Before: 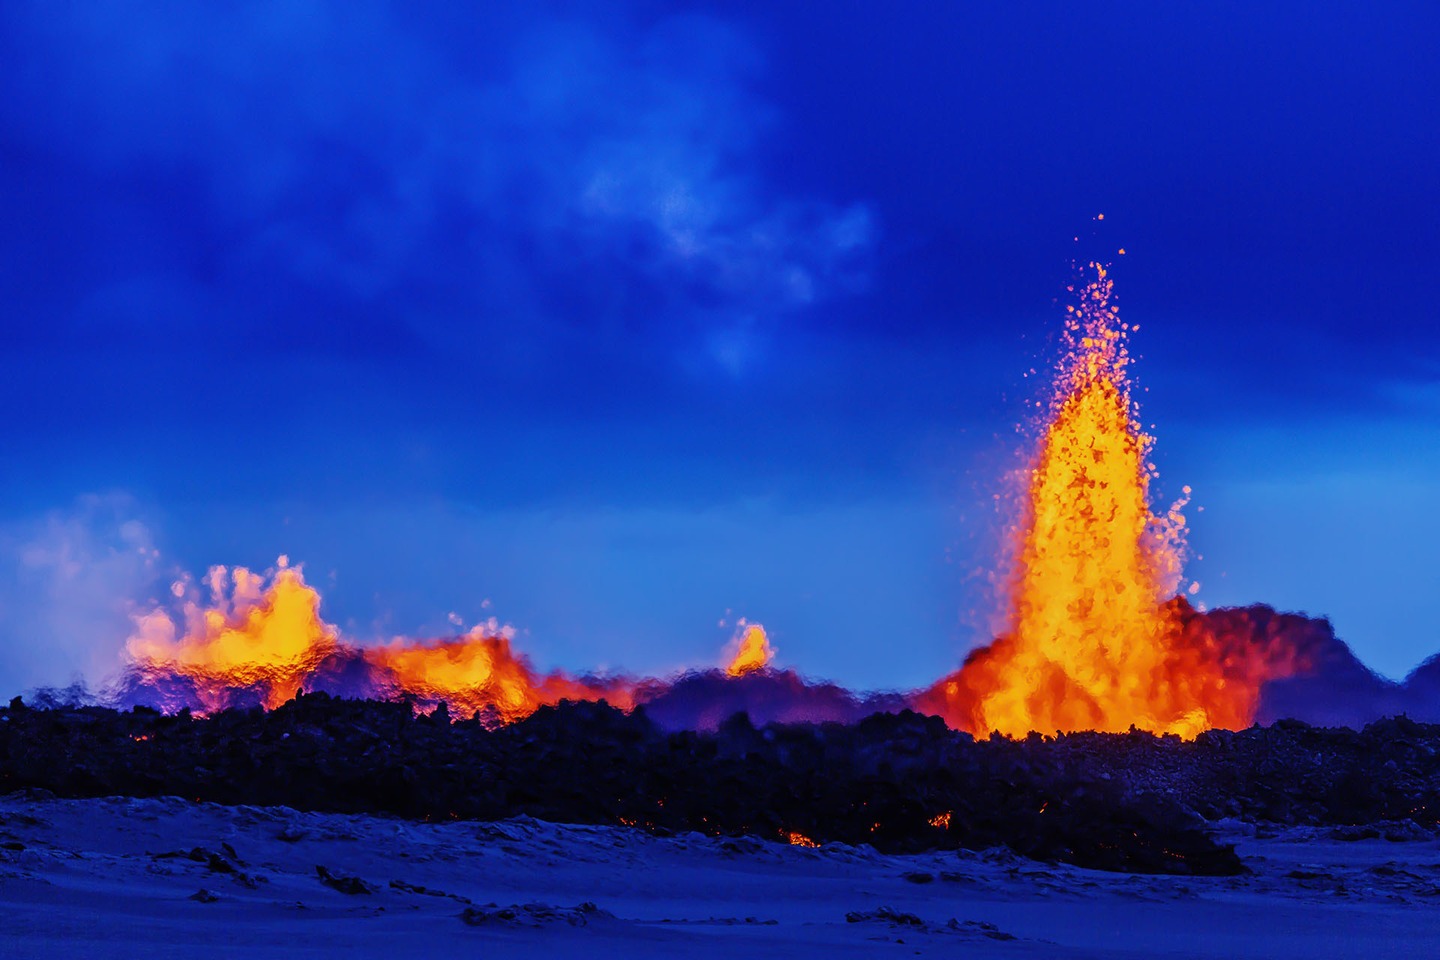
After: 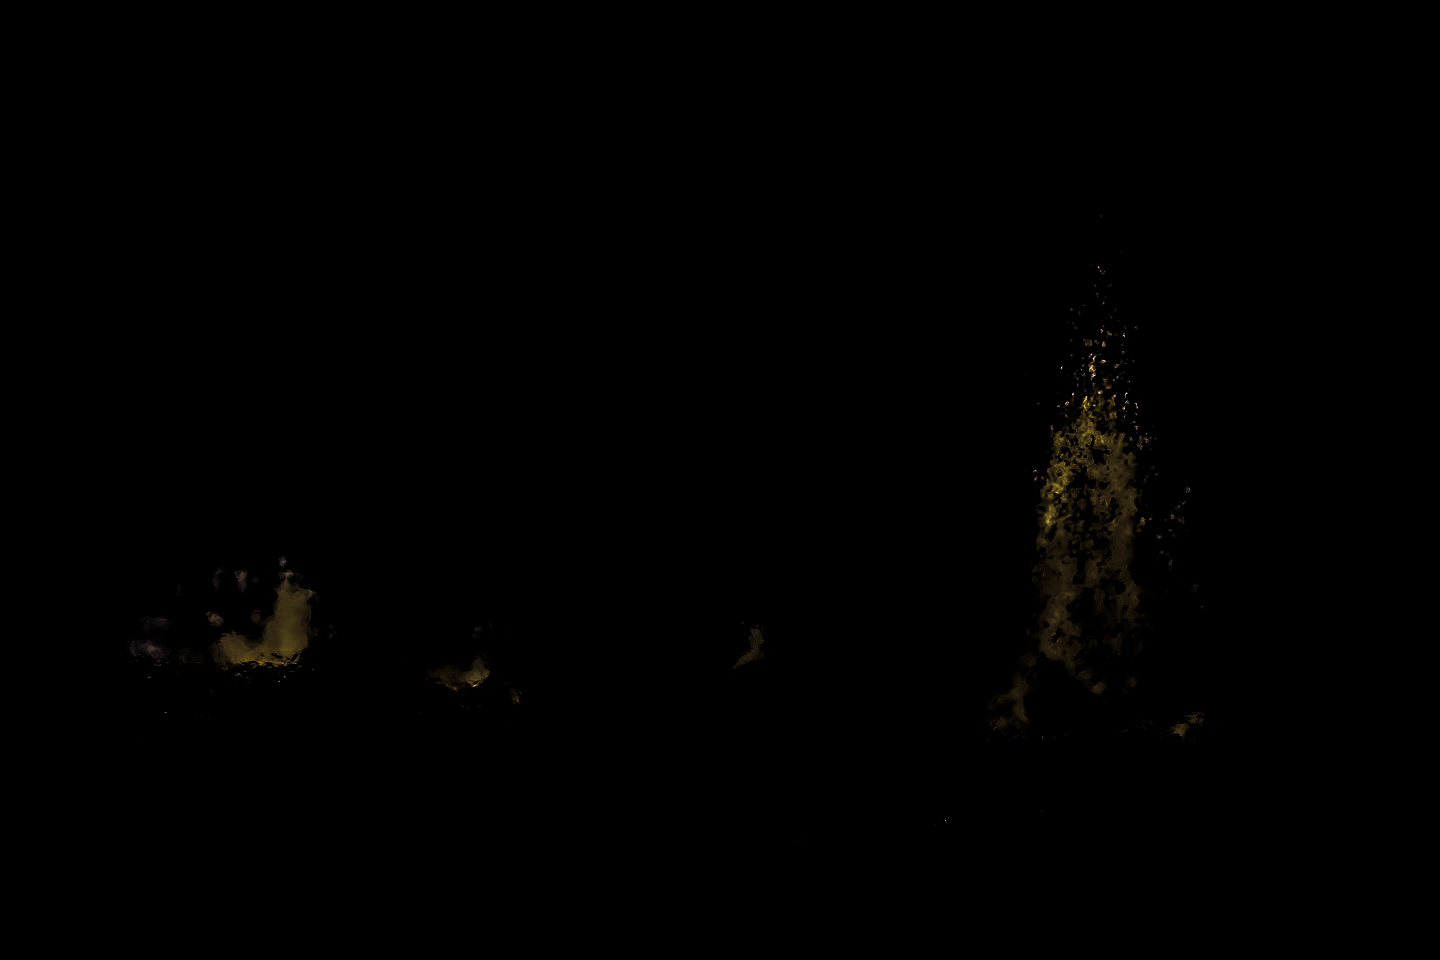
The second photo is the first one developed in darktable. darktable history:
levels: levels [0.721, 0.937, 0.997]
exposure: black level correction 0.001, exposure 0.498 EV, compensate exposure bias true, compensate highlight preservation false
